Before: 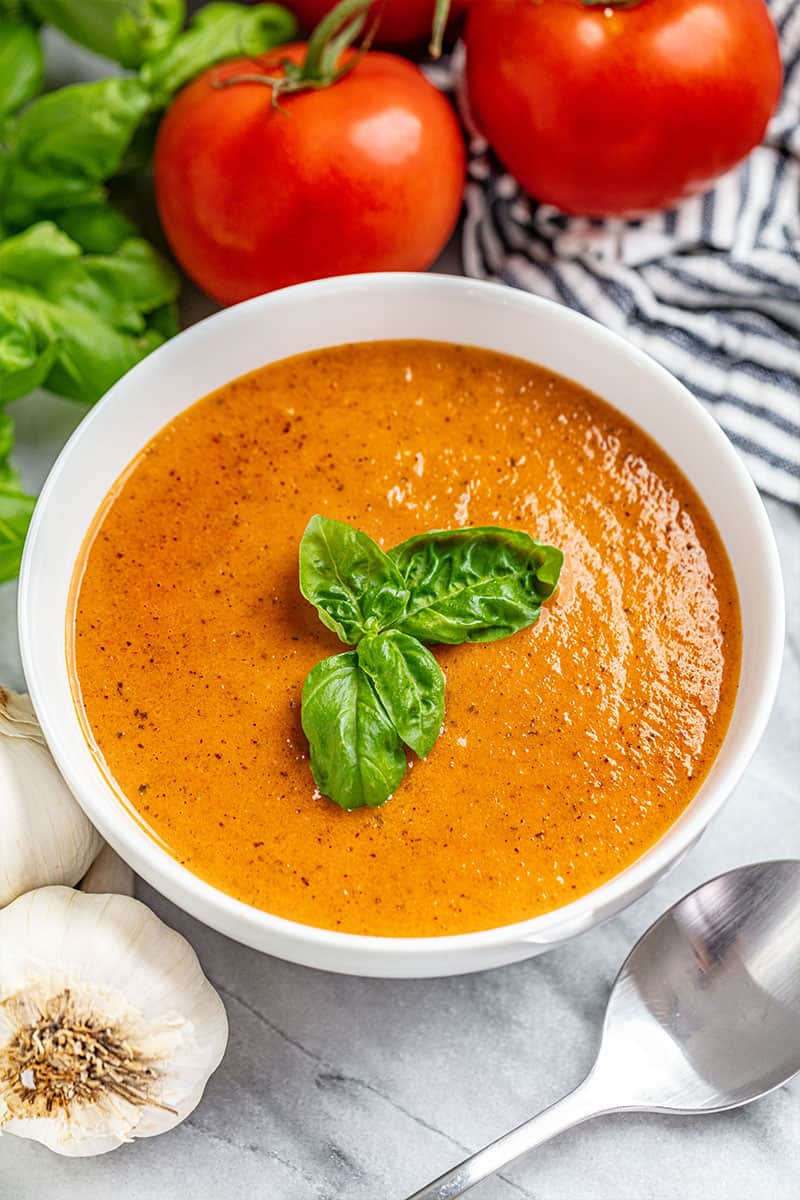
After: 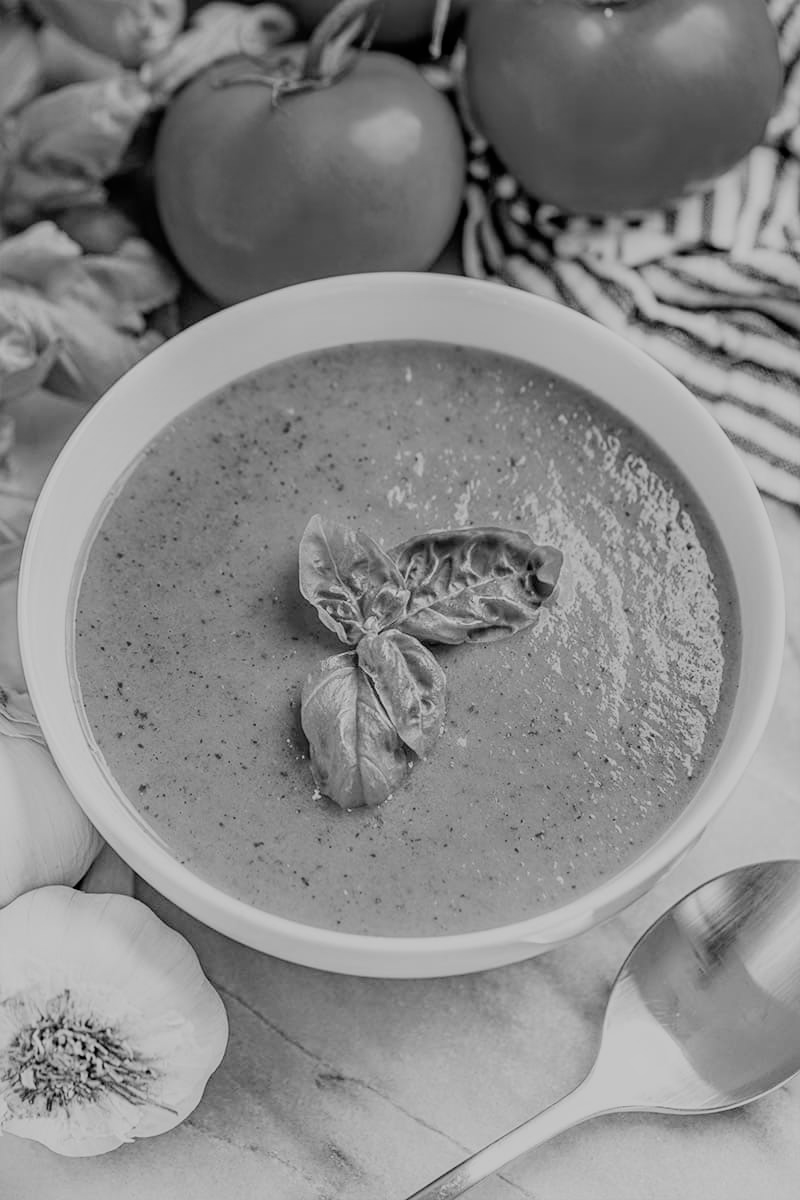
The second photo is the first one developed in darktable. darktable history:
filmic rgb: black relative exposure -7.65 EV, white relative exposure 4.56 EV, hardness 3.61
monochrome: a -92.57, b 58.91
